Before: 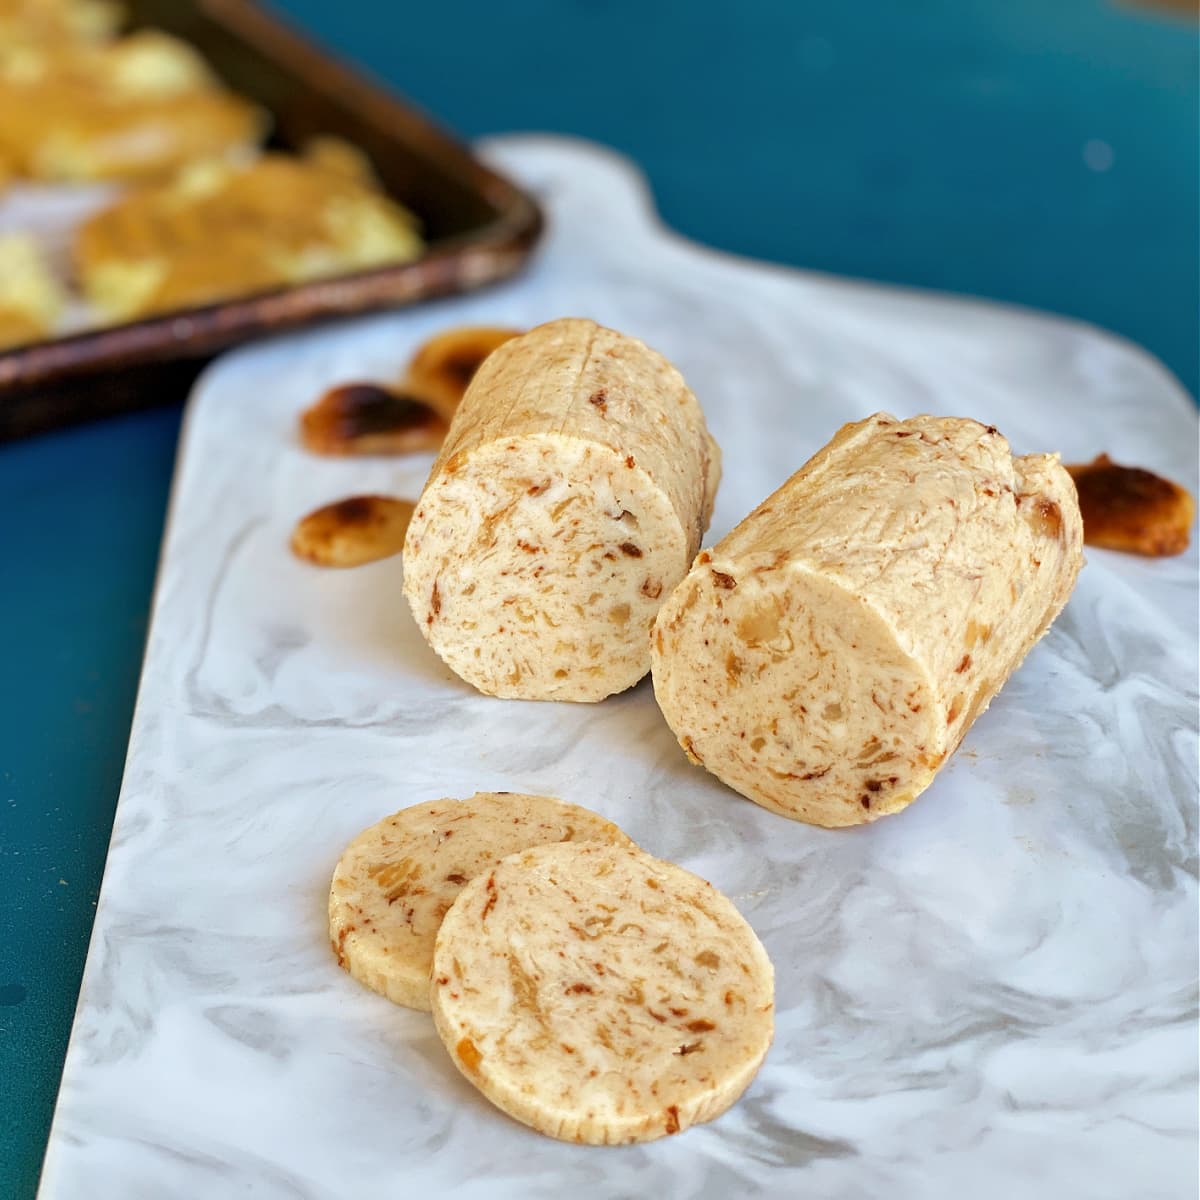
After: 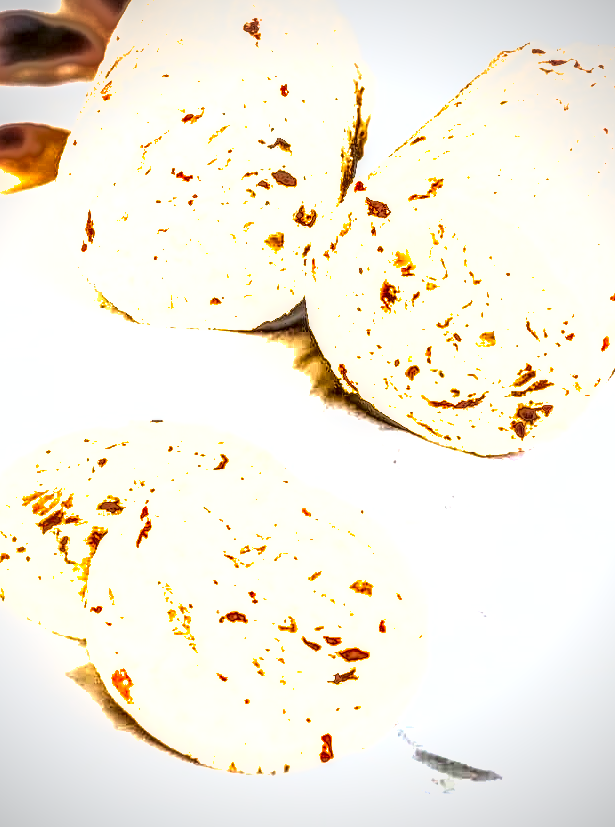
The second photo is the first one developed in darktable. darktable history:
exposure: black level correction 0, exposure 1.668 EV, compensate highlight preservation false
color zones: curves: ch0 [(0, 0.558) (0.143, 0.559) (0.286, 0.529) (0.429, 0.505) (0.571, 0.5) (0.714, 0.5) (0.857, 0.5) (1, 0.558)]; ch1 [(0, 0.469) (0.01, 0.469) (0.12, 0.446) (0.248, 0.469) (0.5, 0.5) (0.748, 0.5) (0.99, 0.469) (1, 0.469)]
vignetting: on, module defaults
local contrast: highlights 5%, shadows 0%, detail 181%
shadows and highlights: shadows 25.29, highlights -69.74
crop and rotate: left 28.868%, top 31.061%, right 19.808%
